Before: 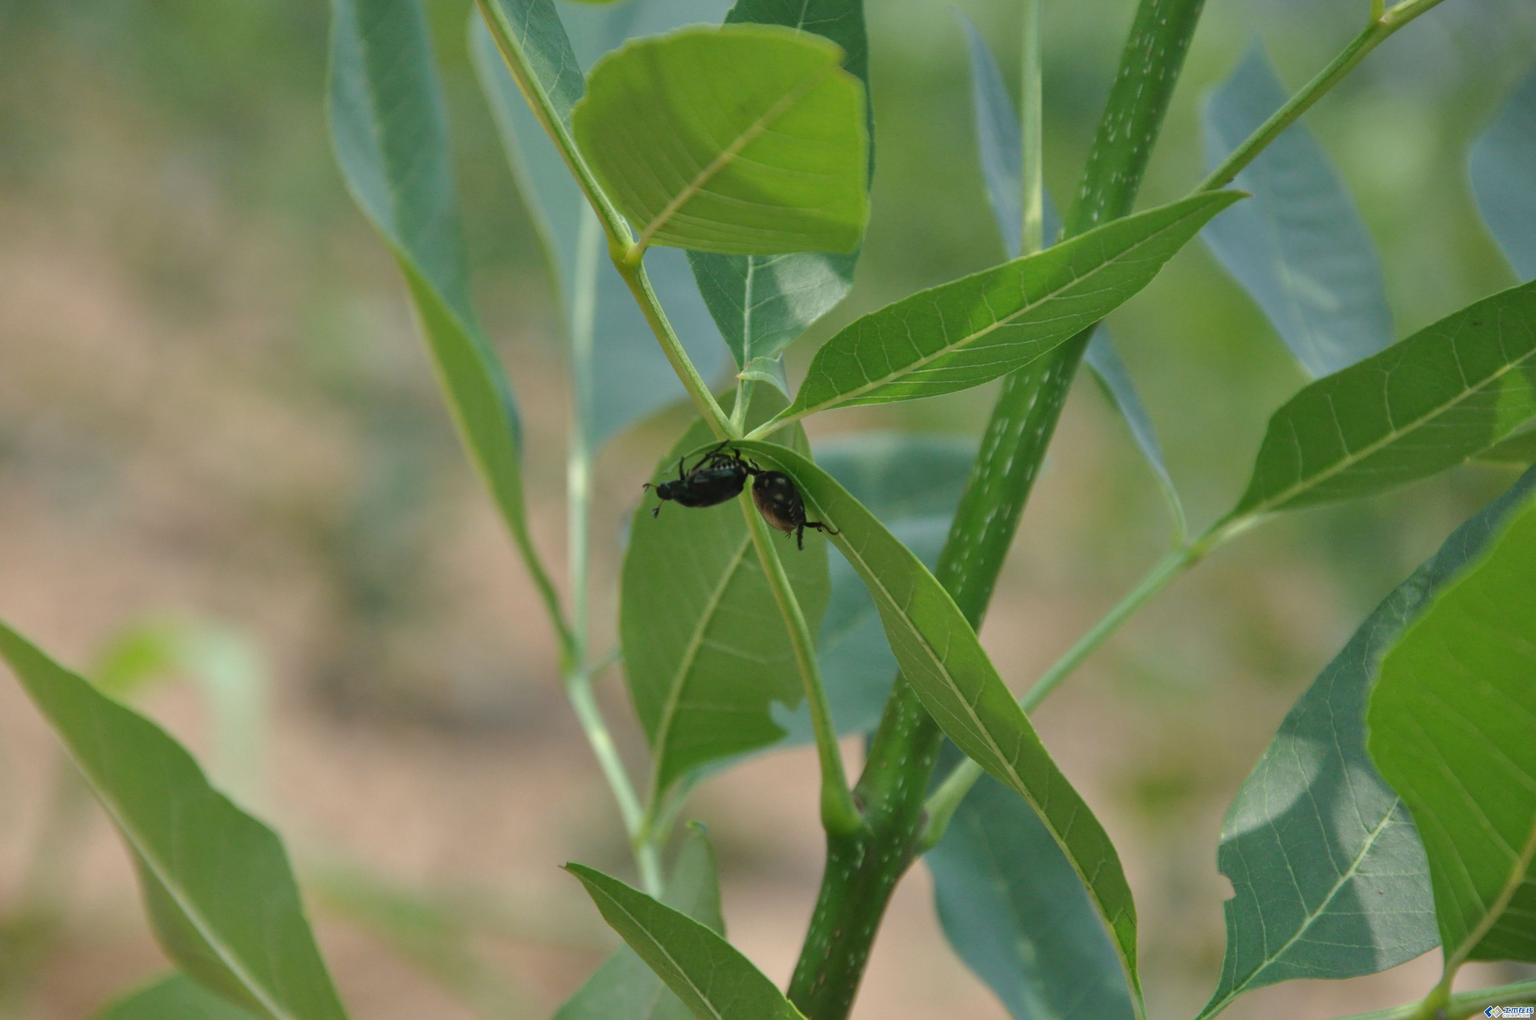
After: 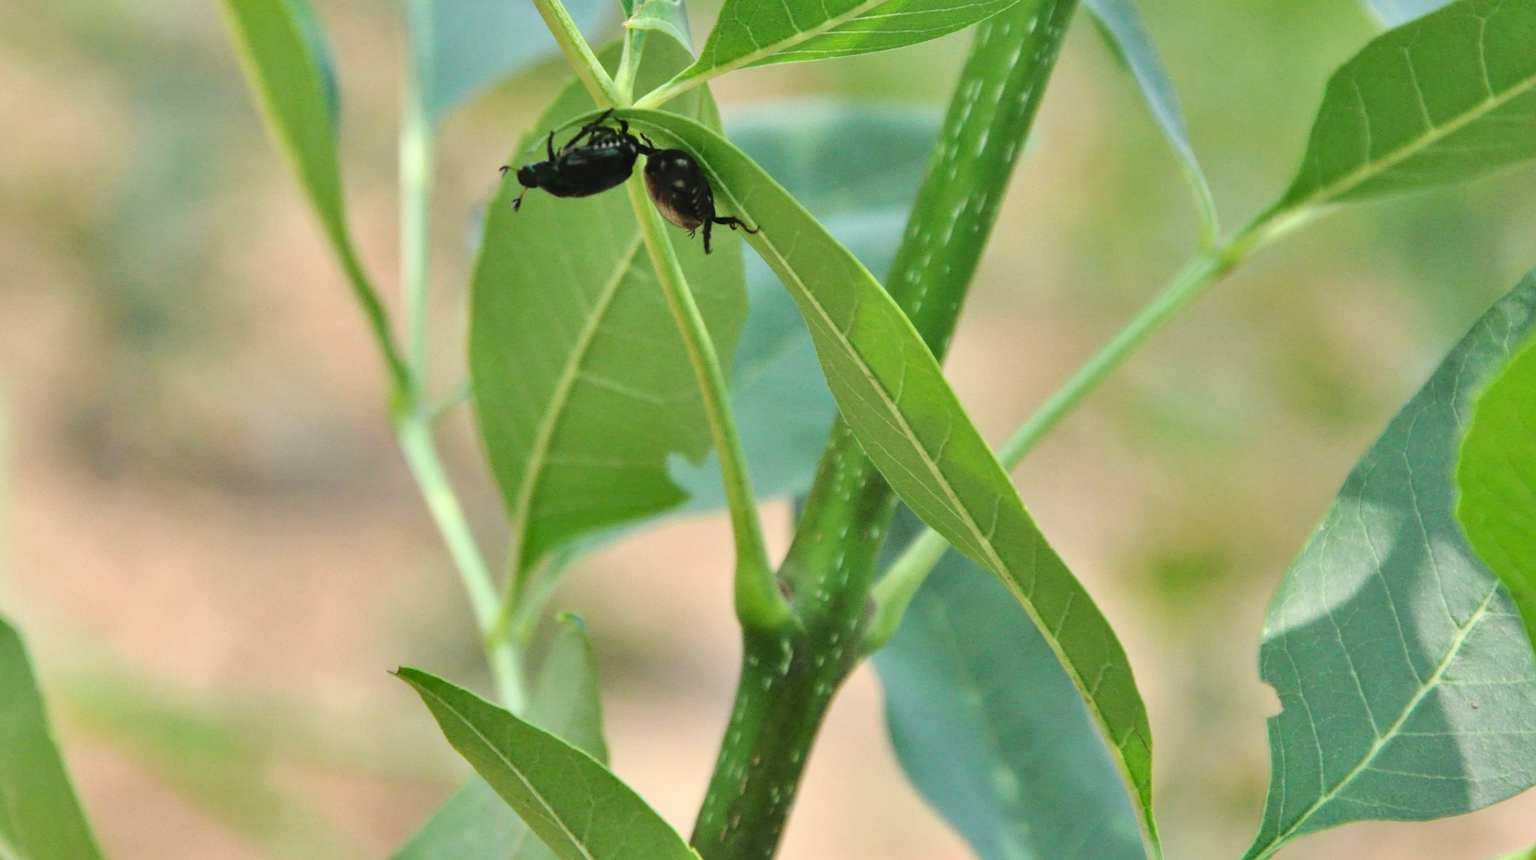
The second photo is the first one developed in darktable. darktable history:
base curve: curves: ch0 [(0, 0) (0.032, 0.037) (0.105, 0.228) (0.435, 0.76) (0.856, 0.983) (1, 1)]
crop and rotate: left 17.299%, top 35.115%, right 7.015%, bottom 1.024%
shadows and highlights: low approximation 0.01, soften with gaussian
